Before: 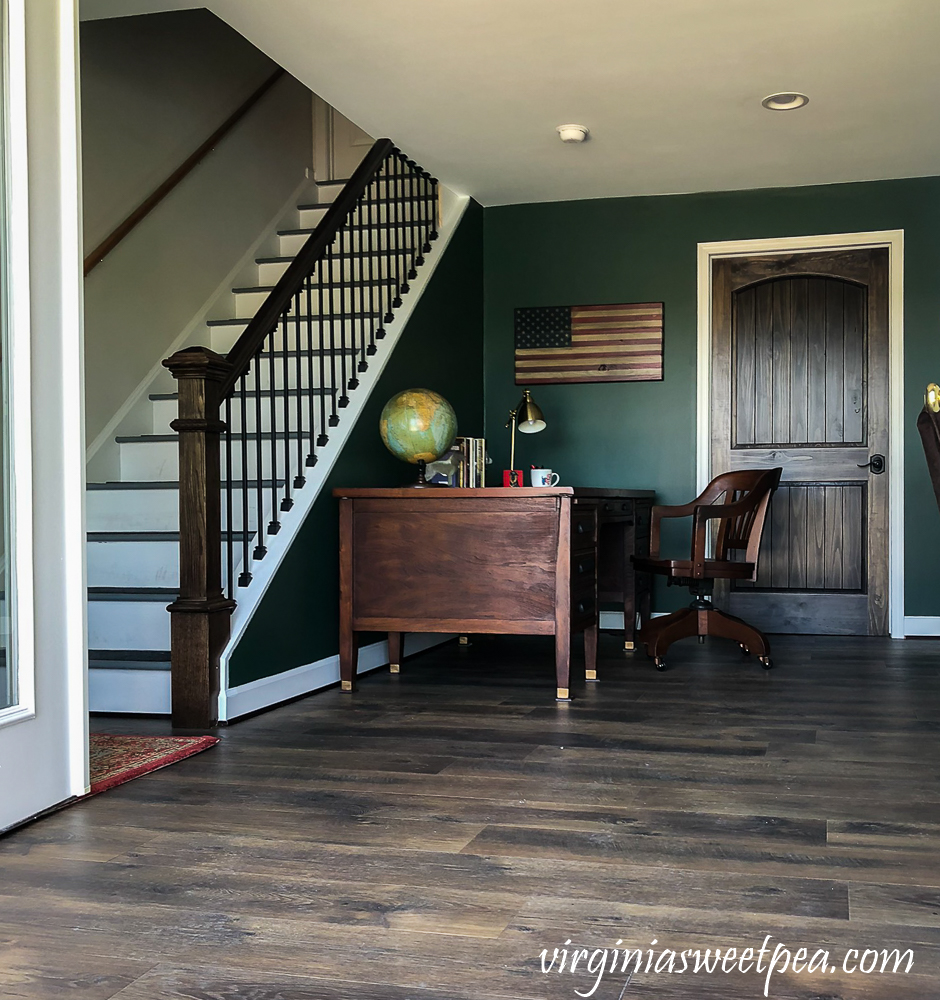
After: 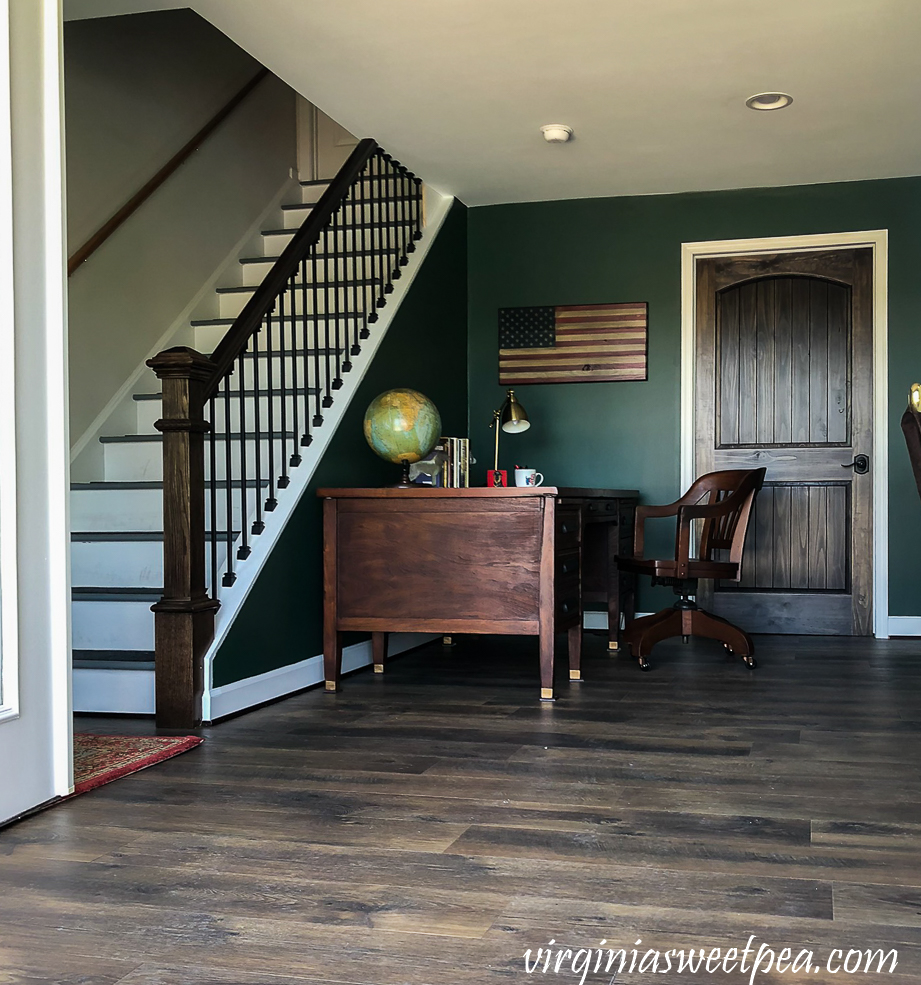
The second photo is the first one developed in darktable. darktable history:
crop: left 1.703%, right 0.279%, bottom 1.474%
